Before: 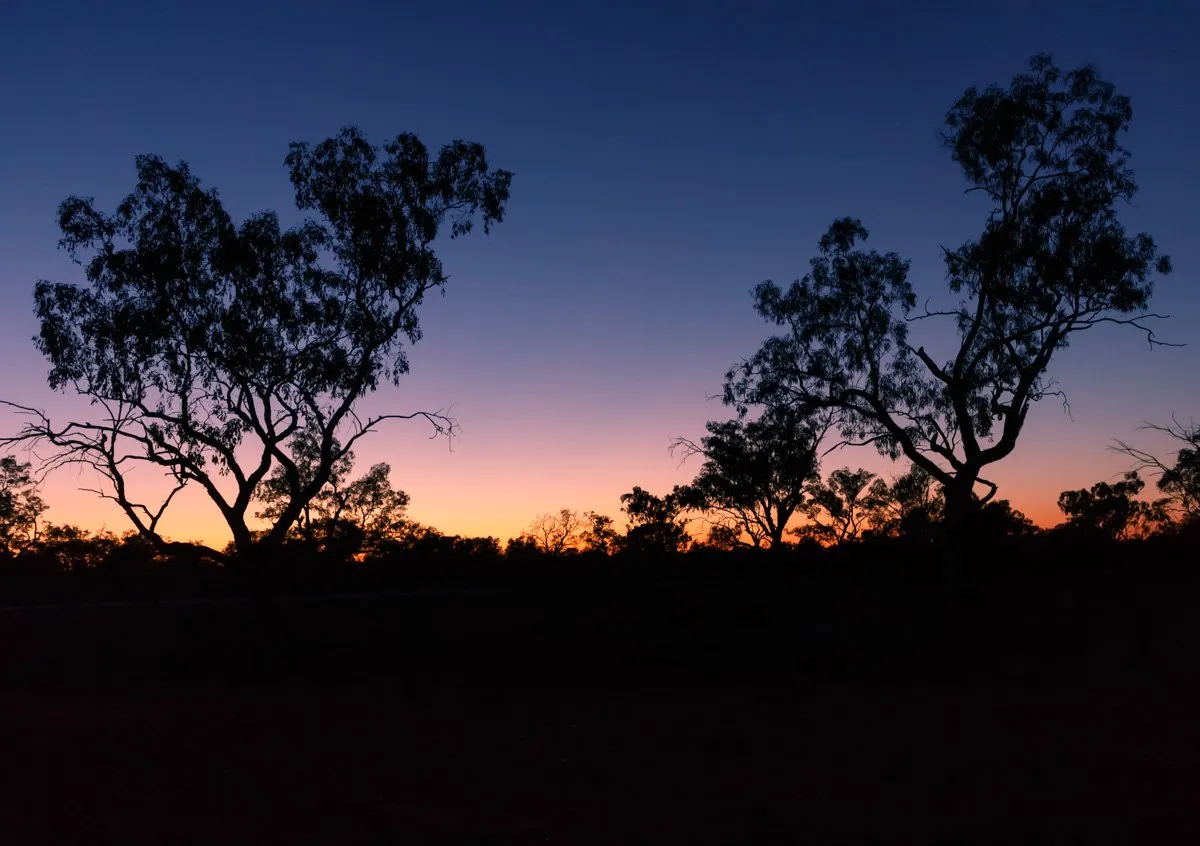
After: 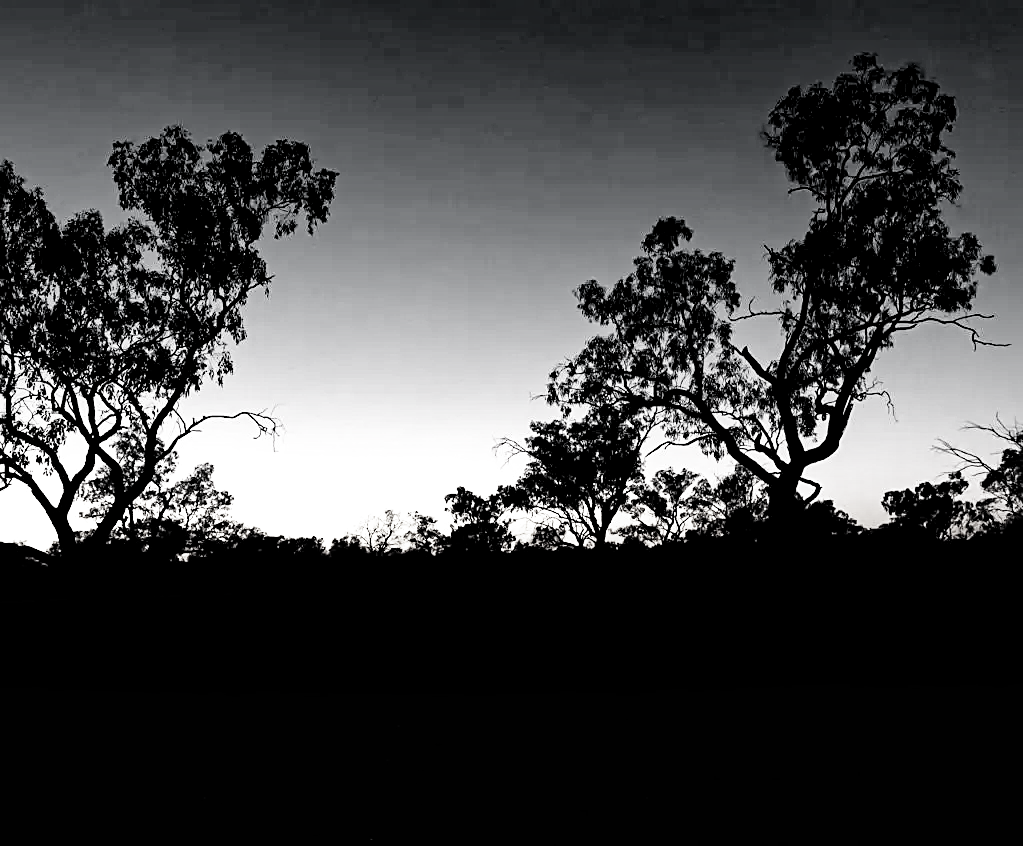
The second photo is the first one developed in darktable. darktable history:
haze removal: compatibility mode true, adaptive false
crop and rotate: left 14.685%
sharpen: on, module defaults
color balance rgb: global offset › chroma 0.253%, global offset › hue 256.97°, perceptual saturation grading › global saturation 29.849%, perceptual brilliance grading › highlights 9.348%, perceptual brilliance grading › mid-tones 5.725%, global vibrance 24.929%
local contrast: mode bilateral grid, contrast 21, coarseness 49, detail 119%, midtone range 0.2
exposure: black level correction 0, exposure 1.754 EV, compensate highlight preservation false
filmic rgb: black relative exposure -5.1 EV, white relative exposure 3.53 EV, hardness 3.18, contrast 1.297, highlights saturation mix -48.82%, preserve chrominance no, color science v5 (2021)
